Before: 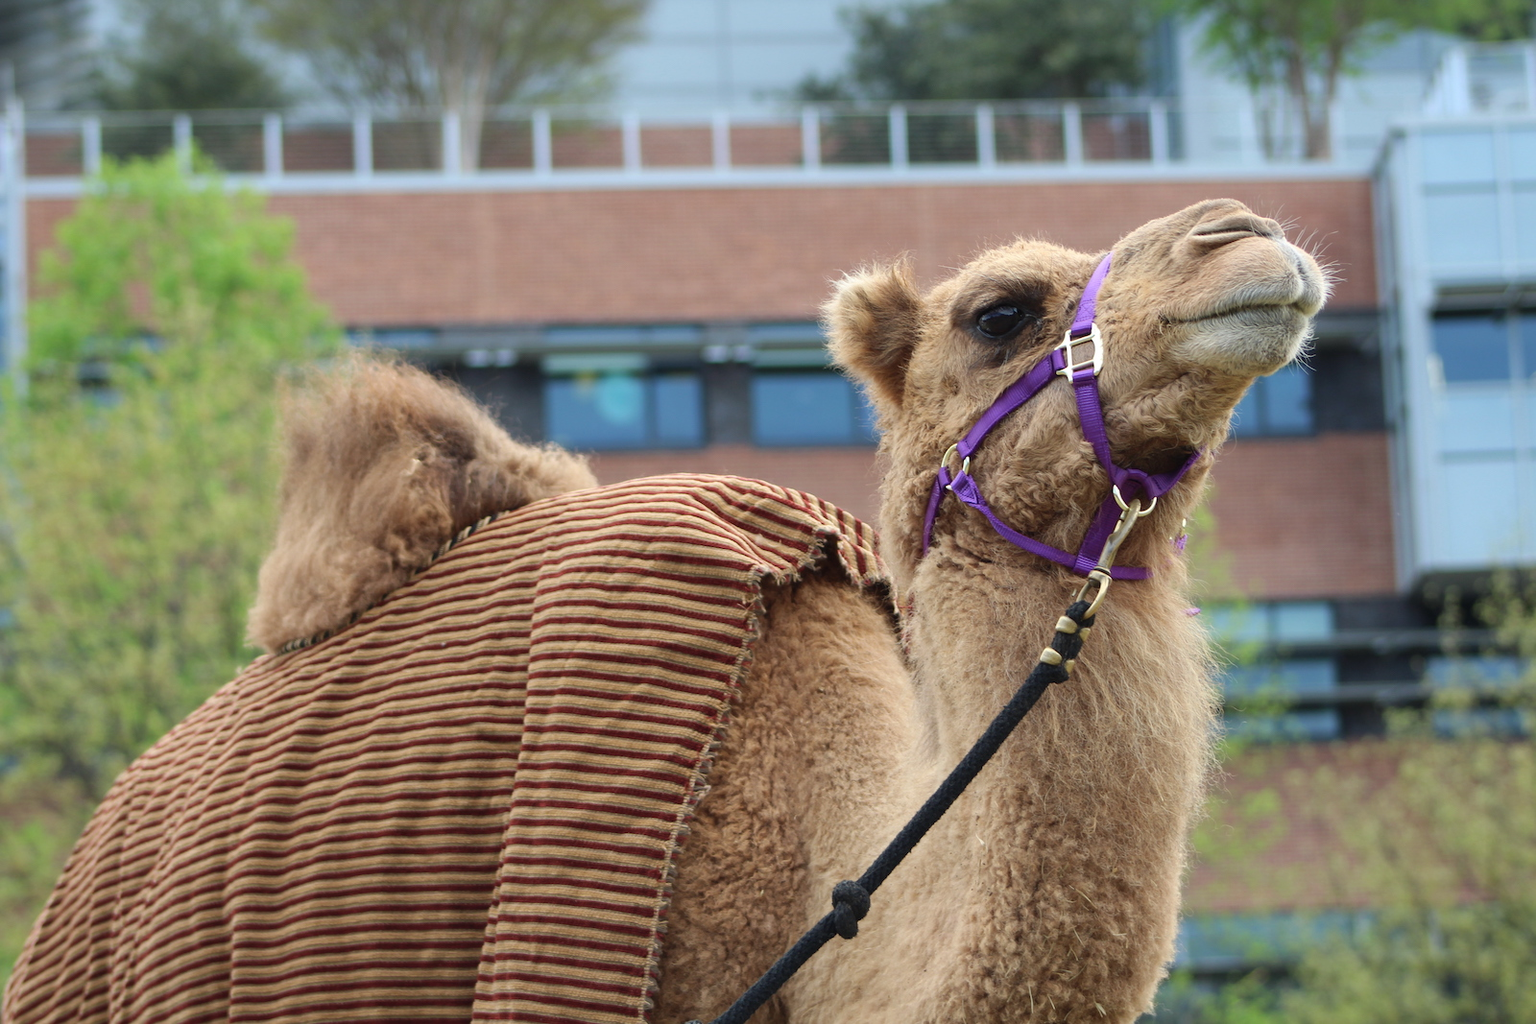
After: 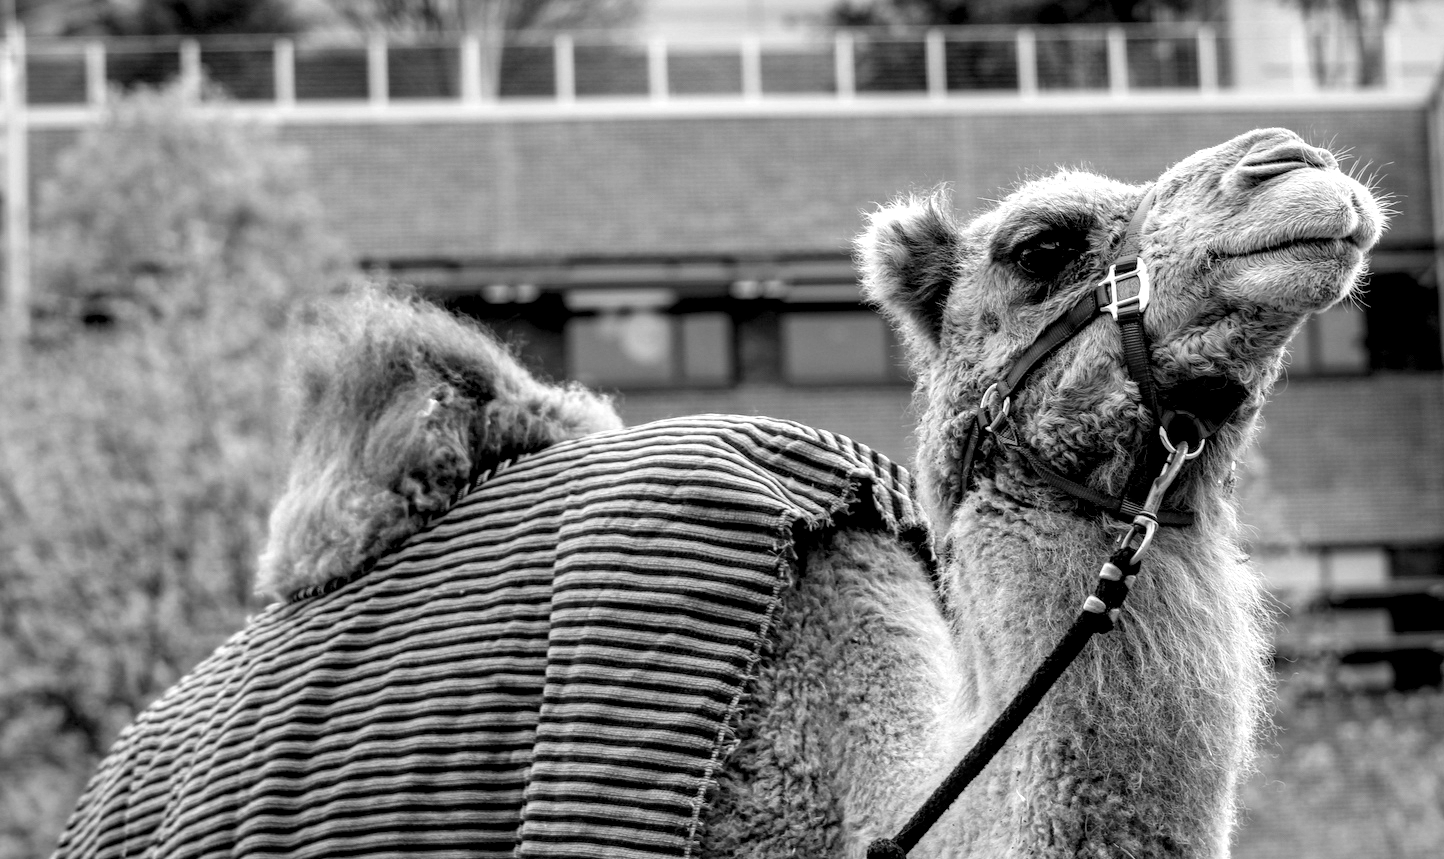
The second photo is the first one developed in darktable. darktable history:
color correction: highlights a* 5.81, highlights b* 4.84
monochrome: on, module defaults
color balance rgb: linear chroma grading › global chroma 15%, perceptual saturation grading › global saturation 30%
crop: top 7.49%, right 9.717%, bottom 11.943%
local contrast: highlights 19%, detail 186%
filmic rgb: black relative exposure -4.93 EV, white relative exposure 2.84 EV, hardness 3.72
